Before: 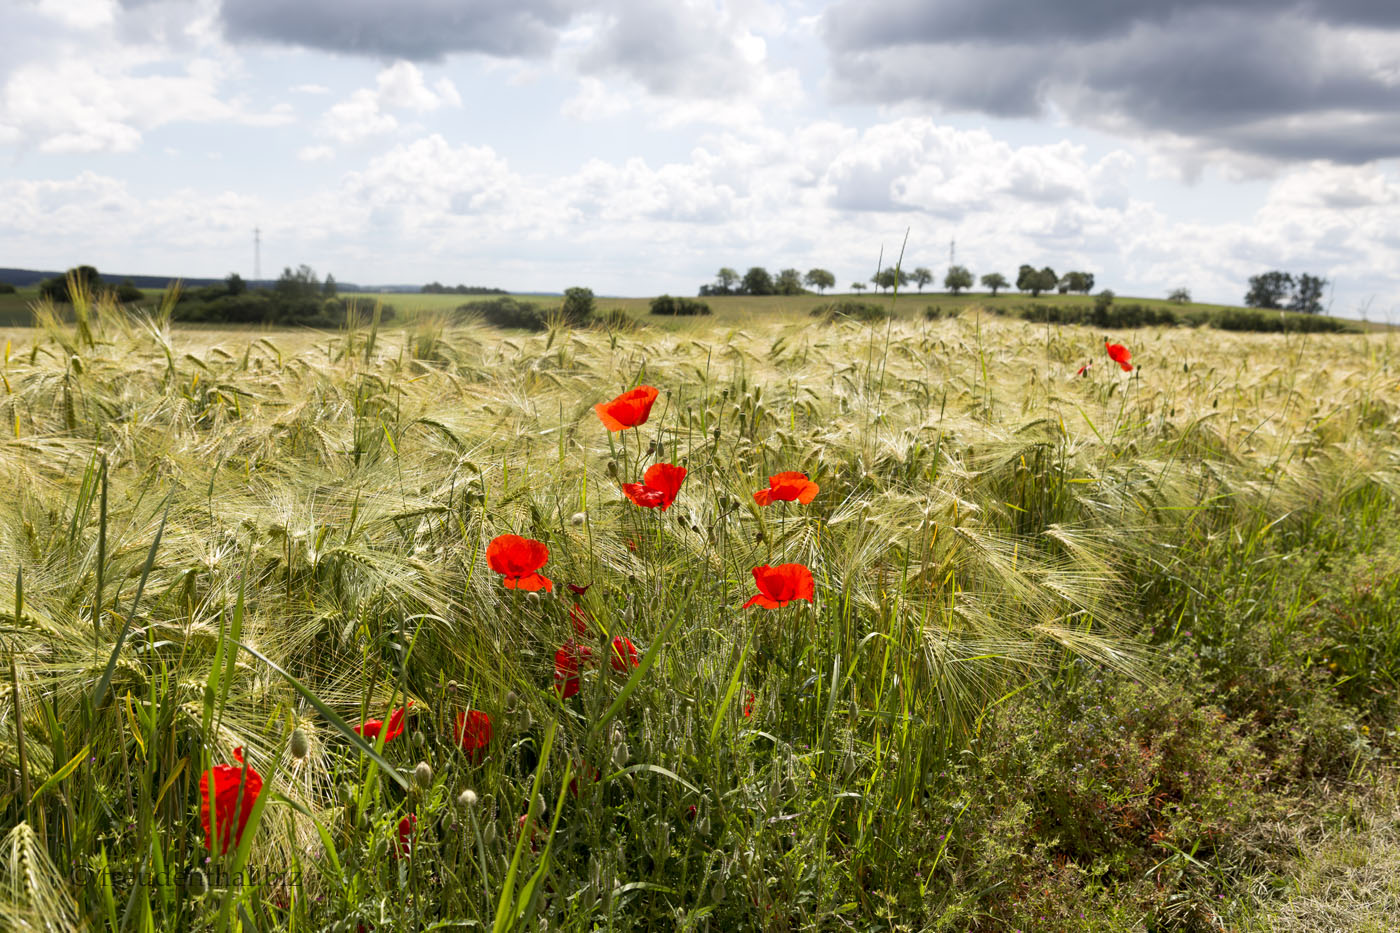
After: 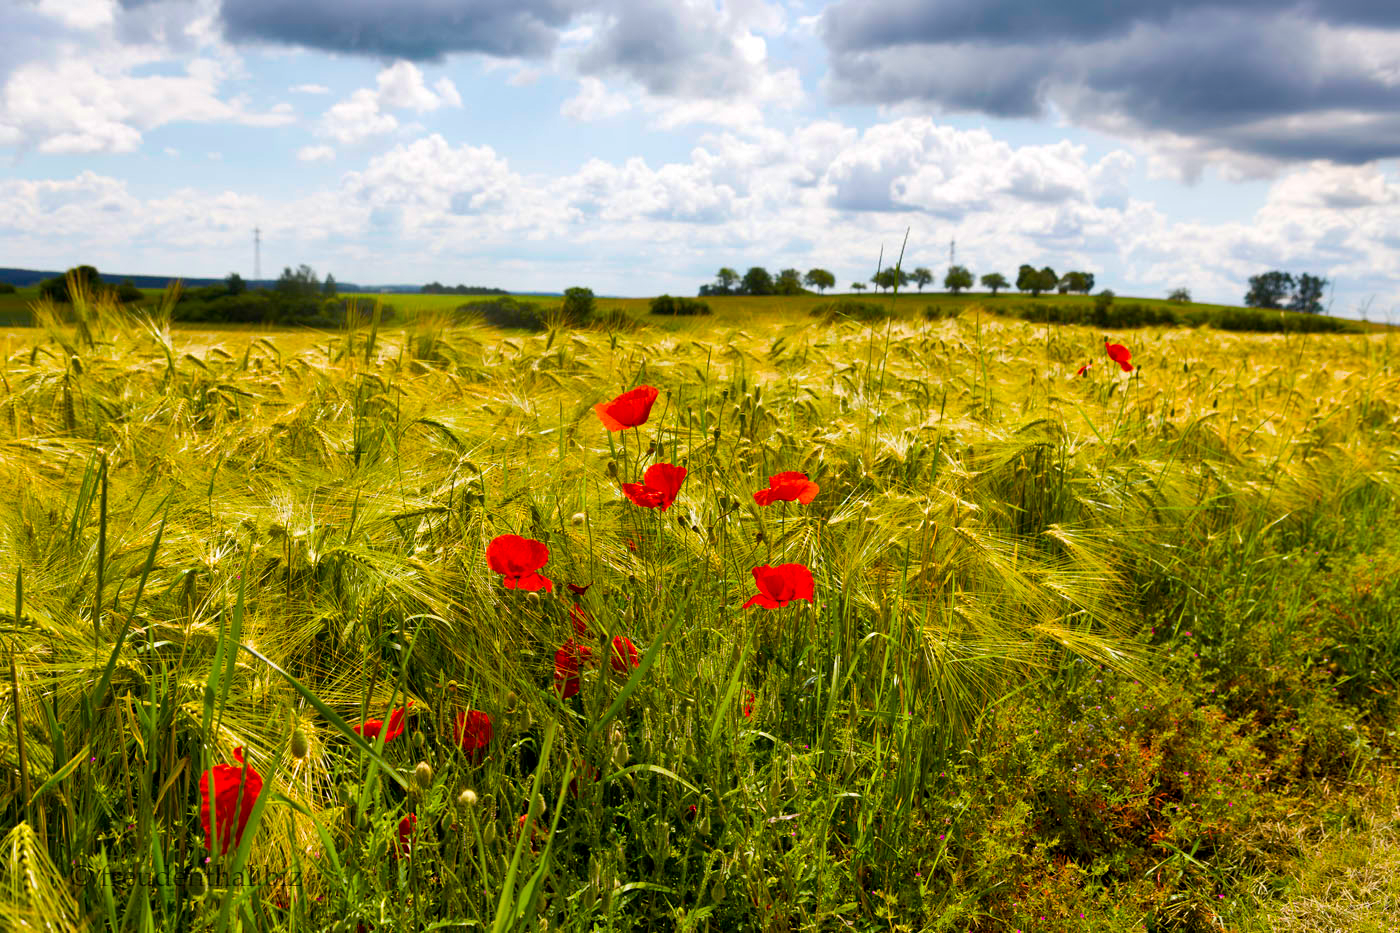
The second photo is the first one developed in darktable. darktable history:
color balance rgb: perceptual saturation grading › global saturation 100%
shadows and highlights: low approximation 0.01, soften with gaussian
